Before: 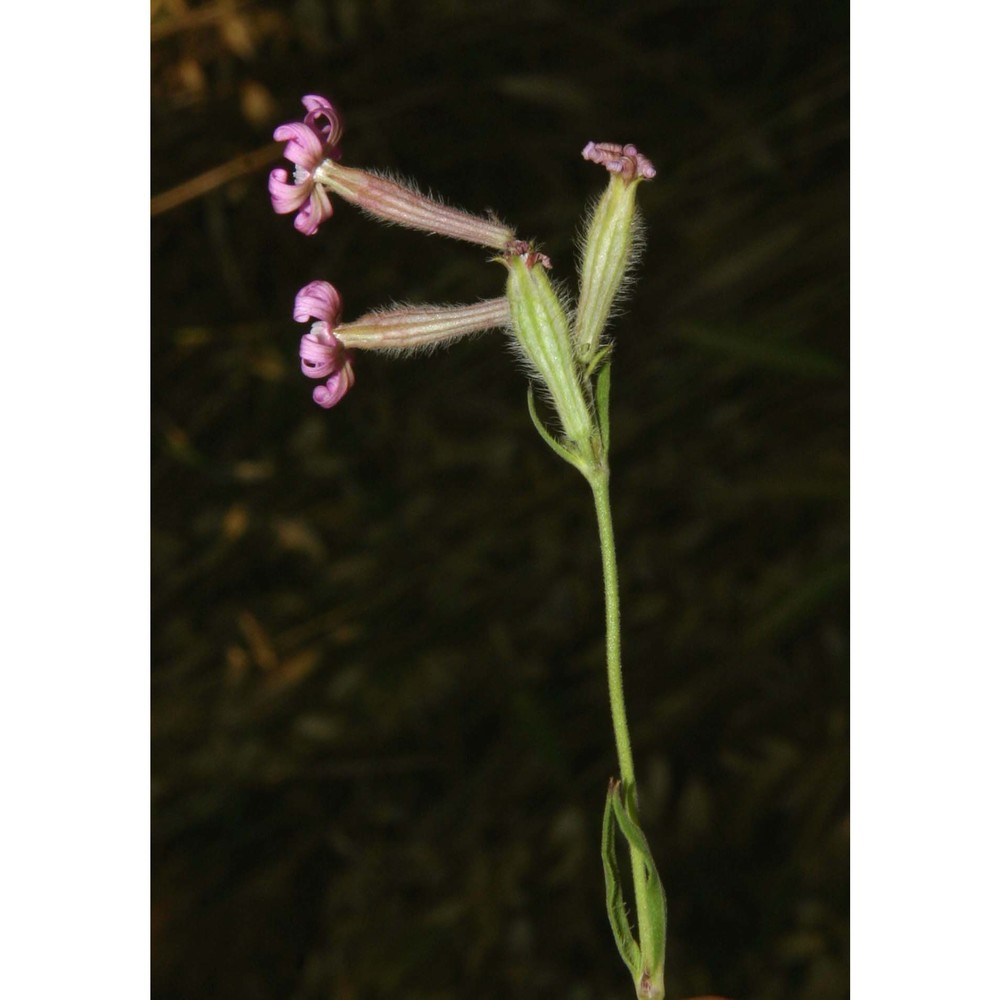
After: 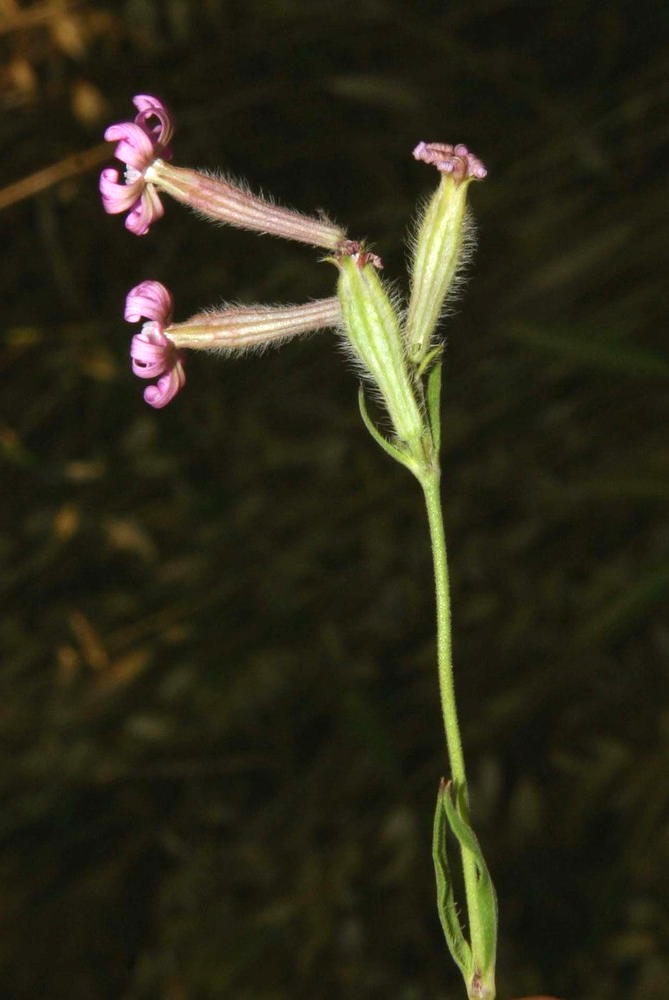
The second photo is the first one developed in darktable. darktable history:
exposure: exposure 0.564 EV, compensate exposure bias true, compensate highlight preservation false
crop: left 16.952%, right 16.108%
